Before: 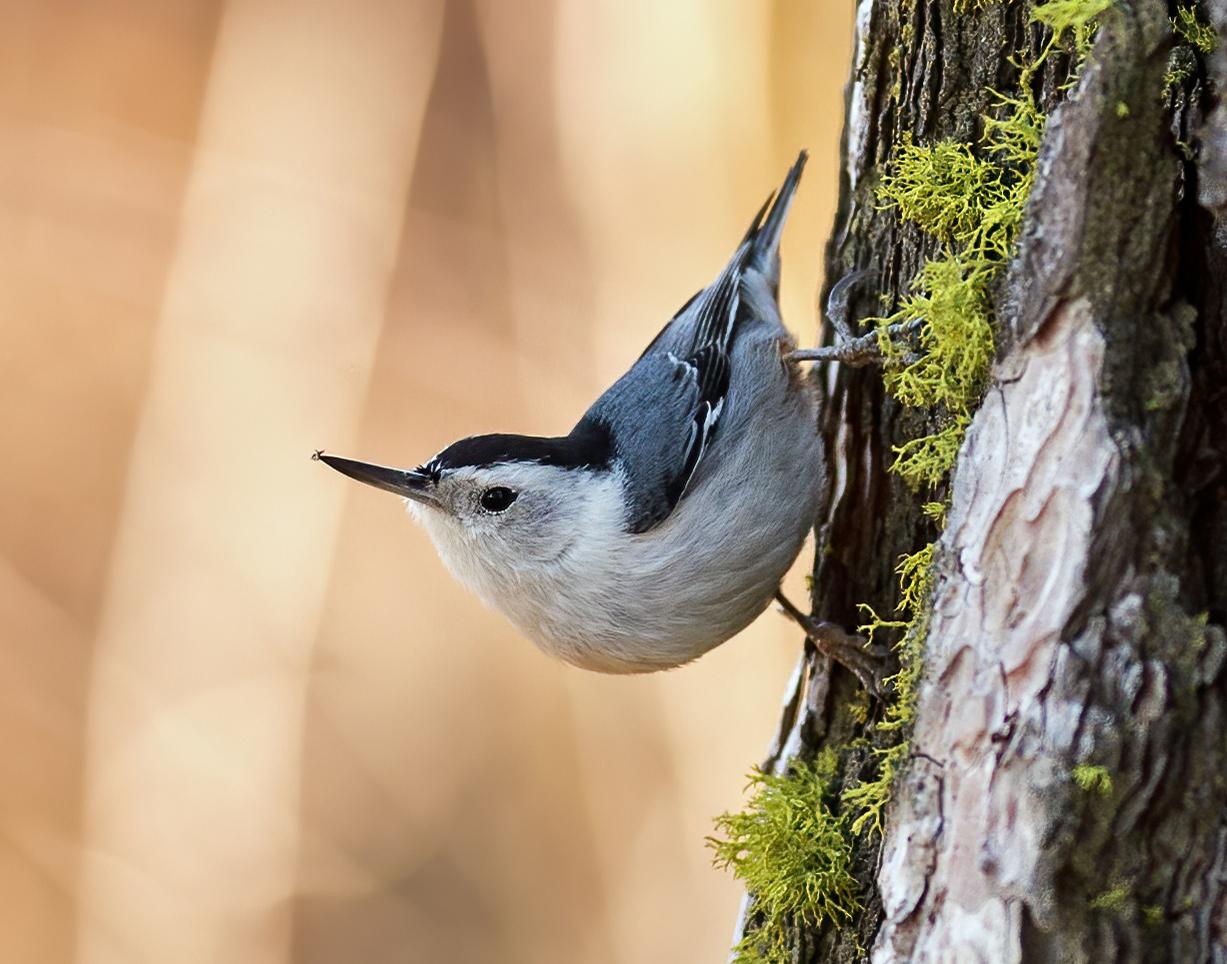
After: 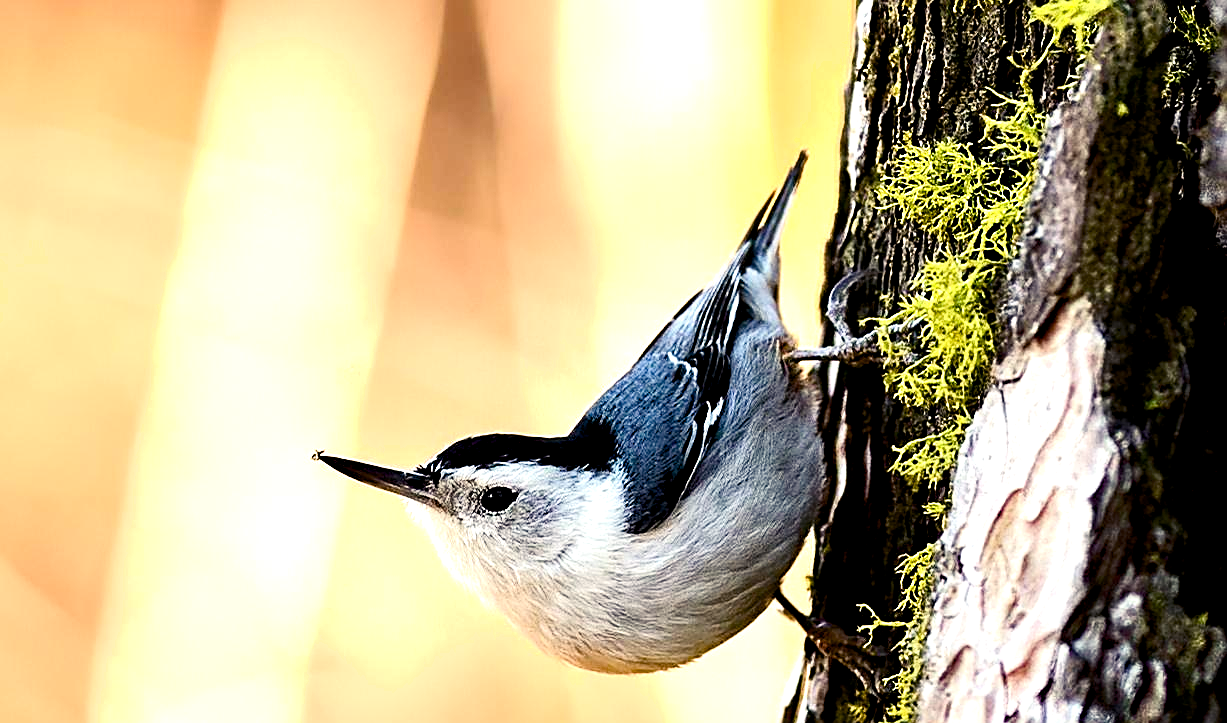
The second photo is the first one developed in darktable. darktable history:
shadows and highlights: shadows -30, highlights 30
color zones: curves: ch1 [(0, 0.513) (0.143, 0.524) (0.286, 0.511) (0.429, 0.506) (0.571, 0.503) (0.714, 0.503) (0.857, 0.508) (1, 0.513)]
crop: bottom 24.988%
tone equalizer: -8 EV -1.08 EV, -7 EV -1.01 EV, -6 EV -0.867 EV, -5 EV -0.578 EV, -3 EV 0.578 EV, -2 EV 0.867 EV, -1 EV 1.01 EV, +0 EV 1.08 EV, edges refinement/feathering 500, mask exposure compensation -1.57 EV, preserve details no
color balance rgb: shadows lift › chroma 3%, shadows lift › hue 280.8°, power › hue 330°, highlights gain › chroma 3%, highlights gain › hue 75.6°, global offset › luminance -1%, perceptual saturation grading › global saturation 20%, perceptual saturation grading › highlights -25%, perceptual saturation grading › shadows 50%, global vibrance 20%
sharpen: on, module defaults
